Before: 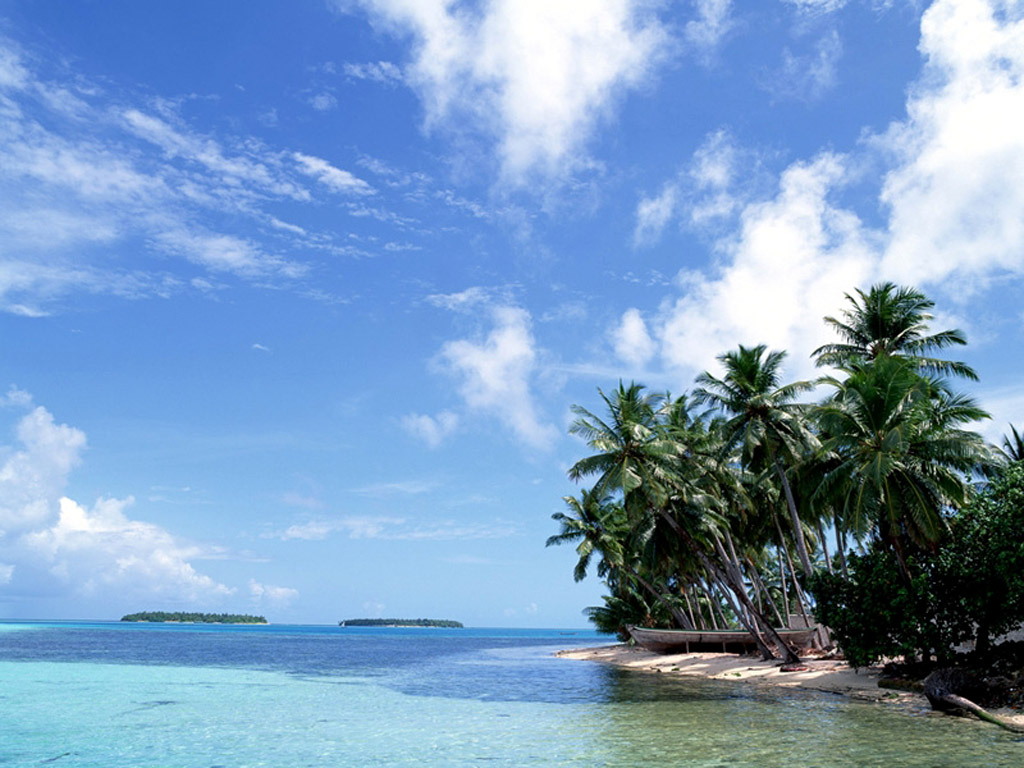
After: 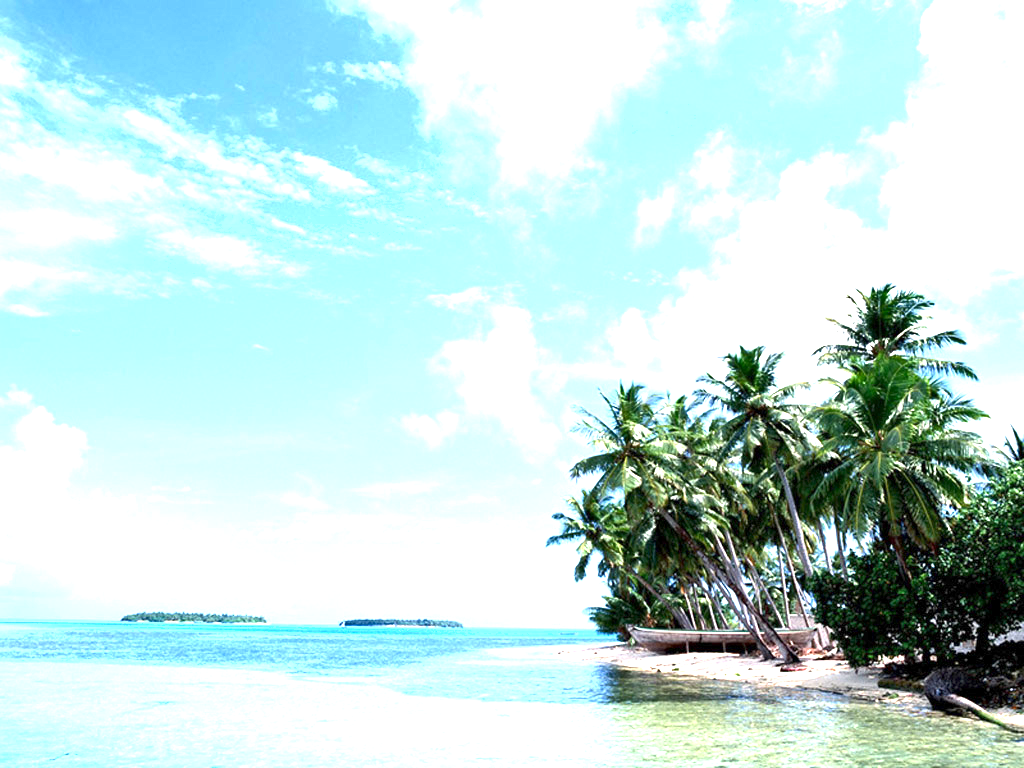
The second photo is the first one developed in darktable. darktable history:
shadows and highlights: shadows 75, highlights -25, soften with gaussian
exposure: exposure 2.003 EV, compensate highlight preservation false
